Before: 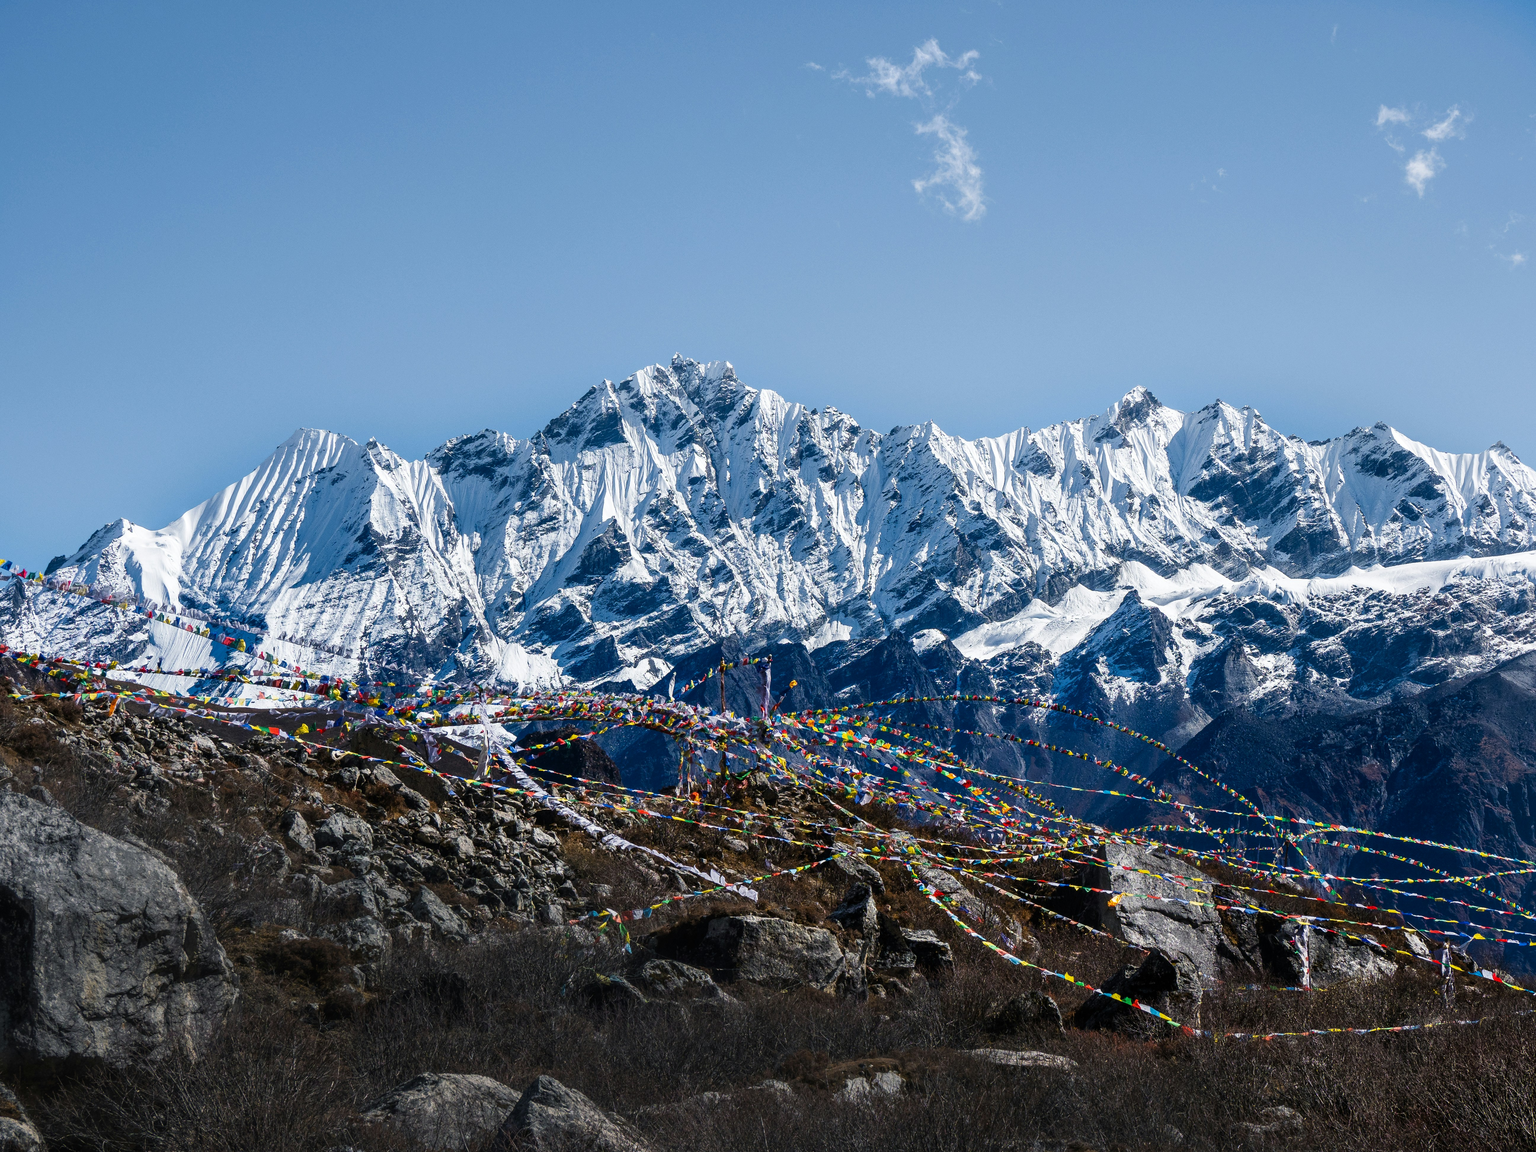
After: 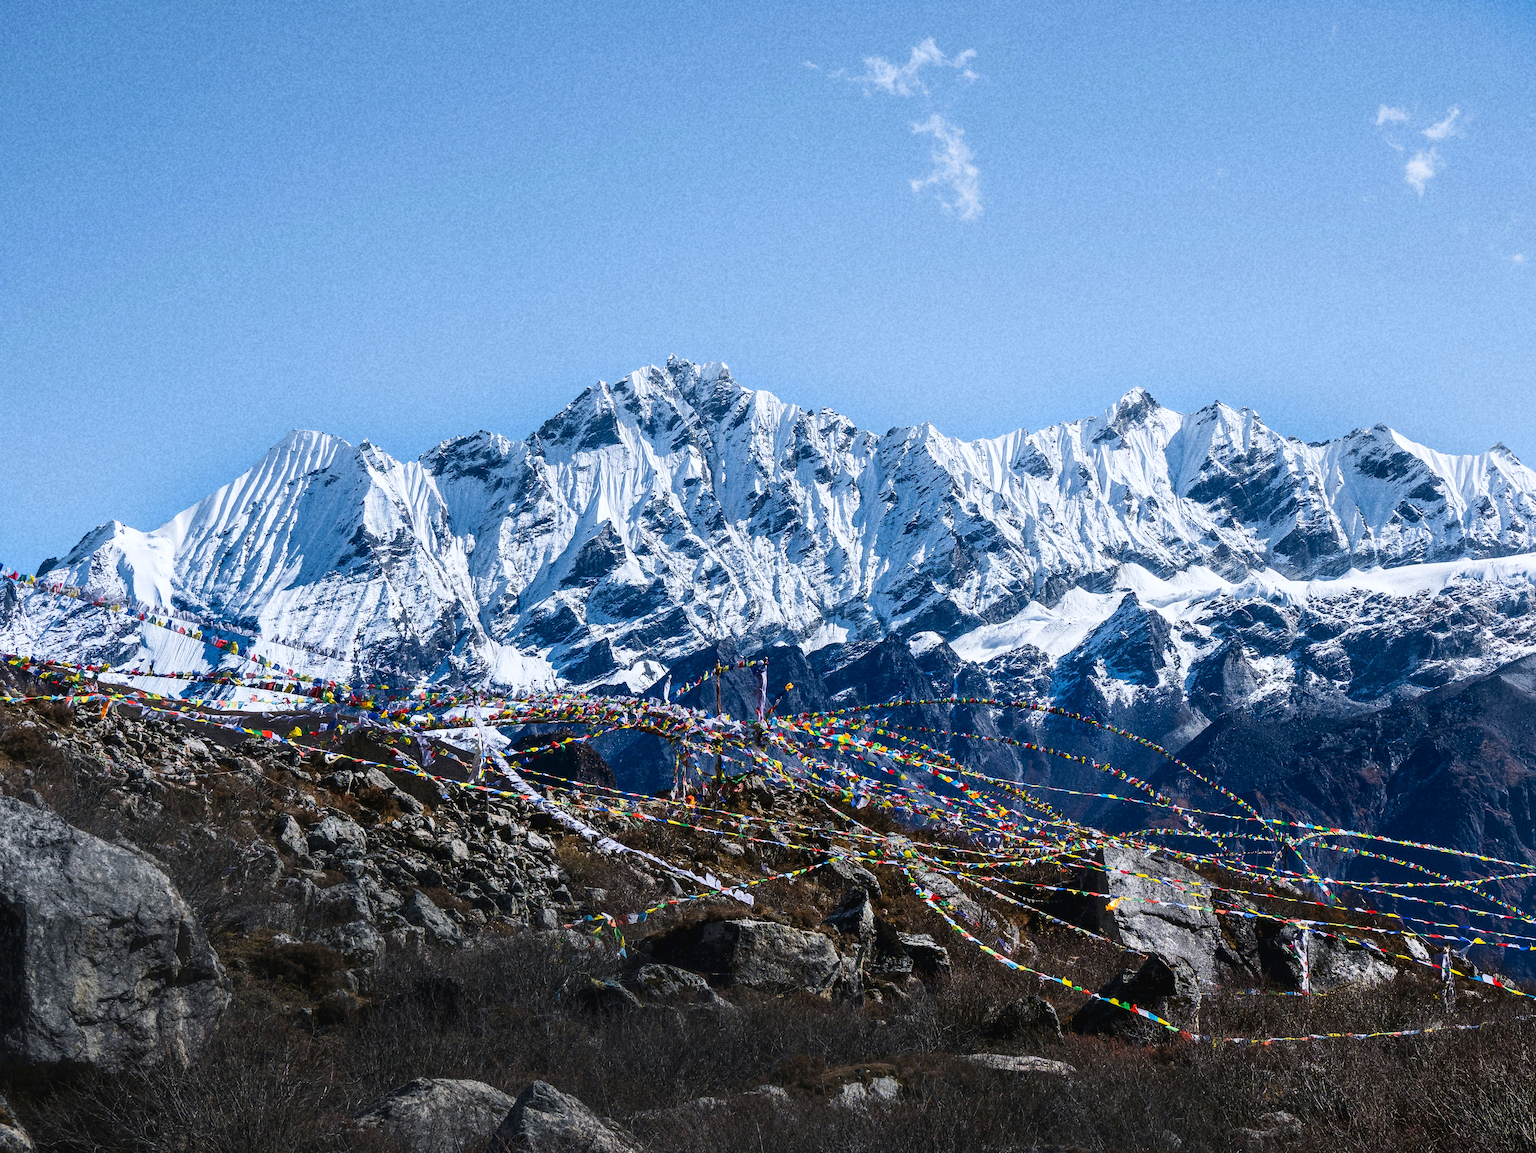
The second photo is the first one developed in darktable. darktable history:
white balance: red 0.983, blue 1.036
tone curve: curves: ch0 [(0.016, 0.023) (0.248, 0.252) (0.732, 0.797) (1, 1)], color space Lab, linked channels, preserve colors none
grain: coarseness 22.88 ISO
crop and rotate: left 0.614%, top 0.179%, bottom 0.309%
